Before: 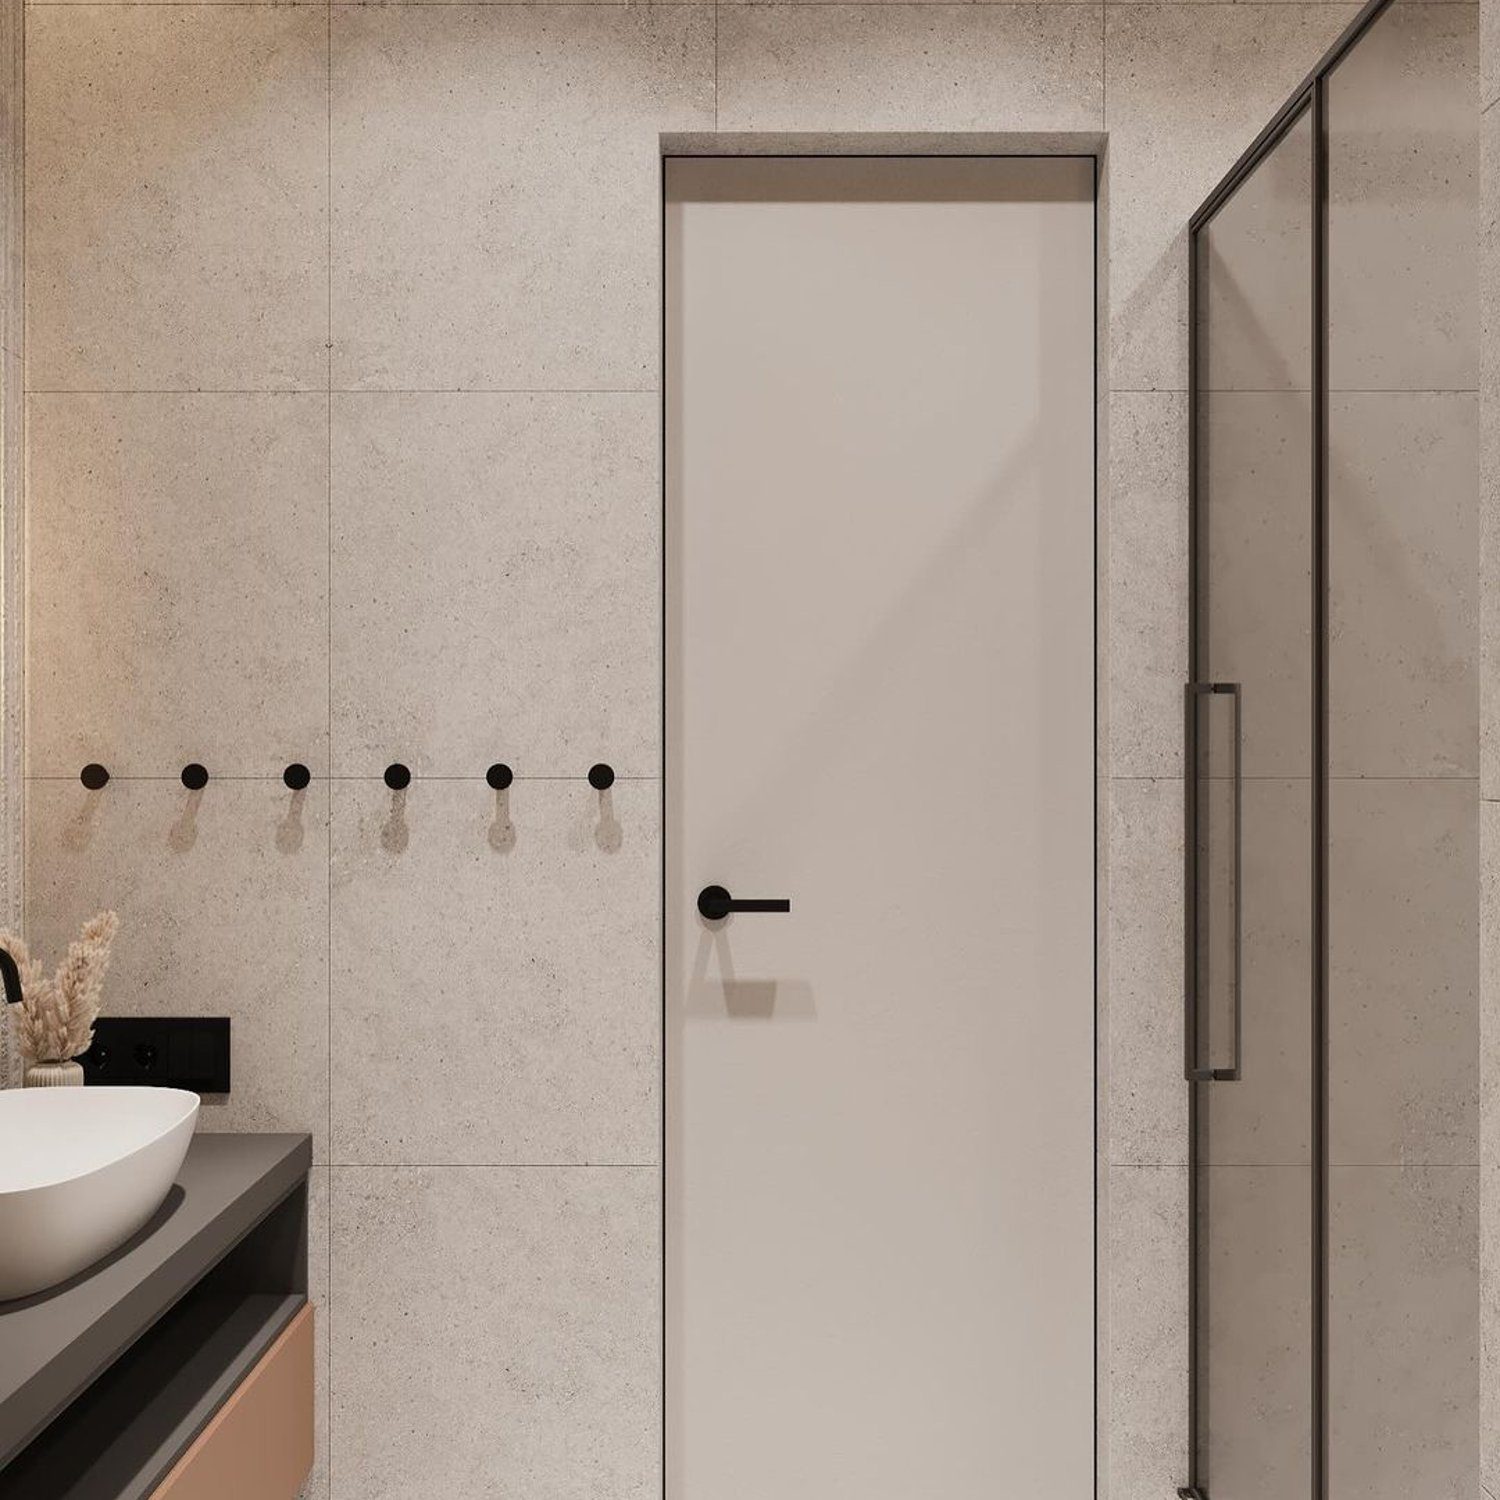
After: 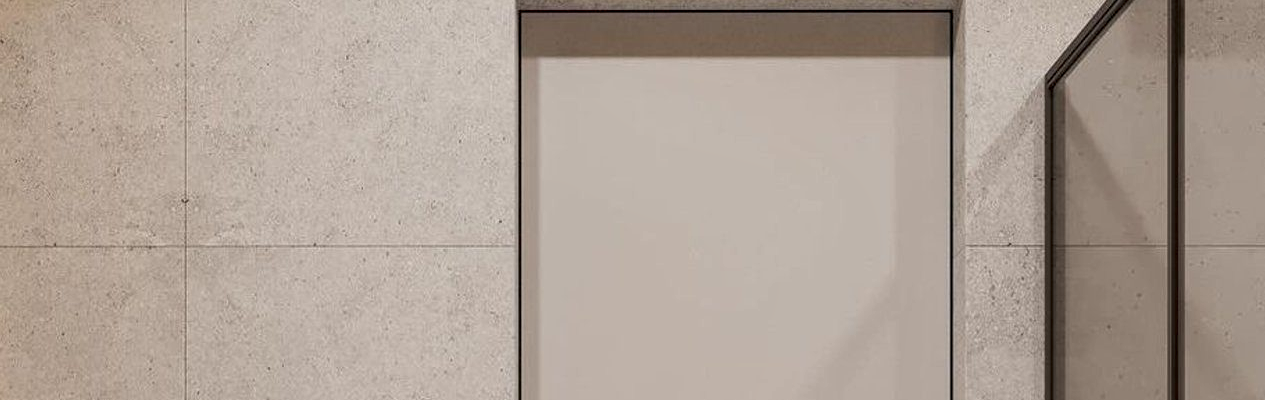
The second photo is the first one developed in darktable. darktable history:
local contrast: on, module defaults
crop and rotate: left 9.642%, top 9.704%, right 6.015%, bottom 63.619%
